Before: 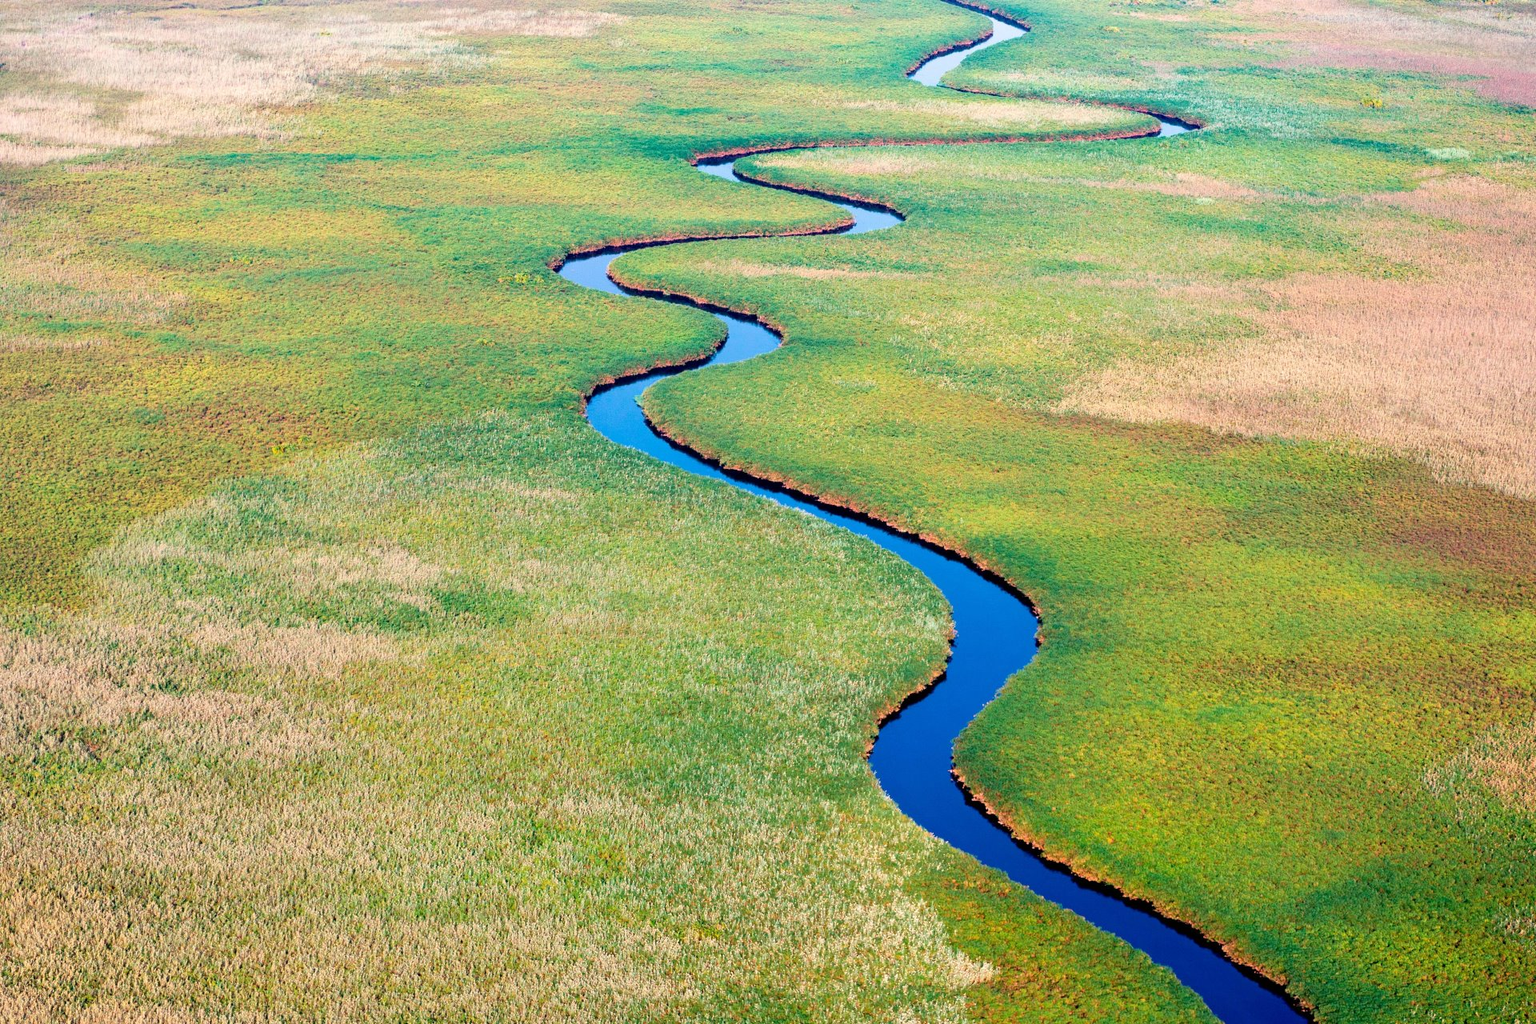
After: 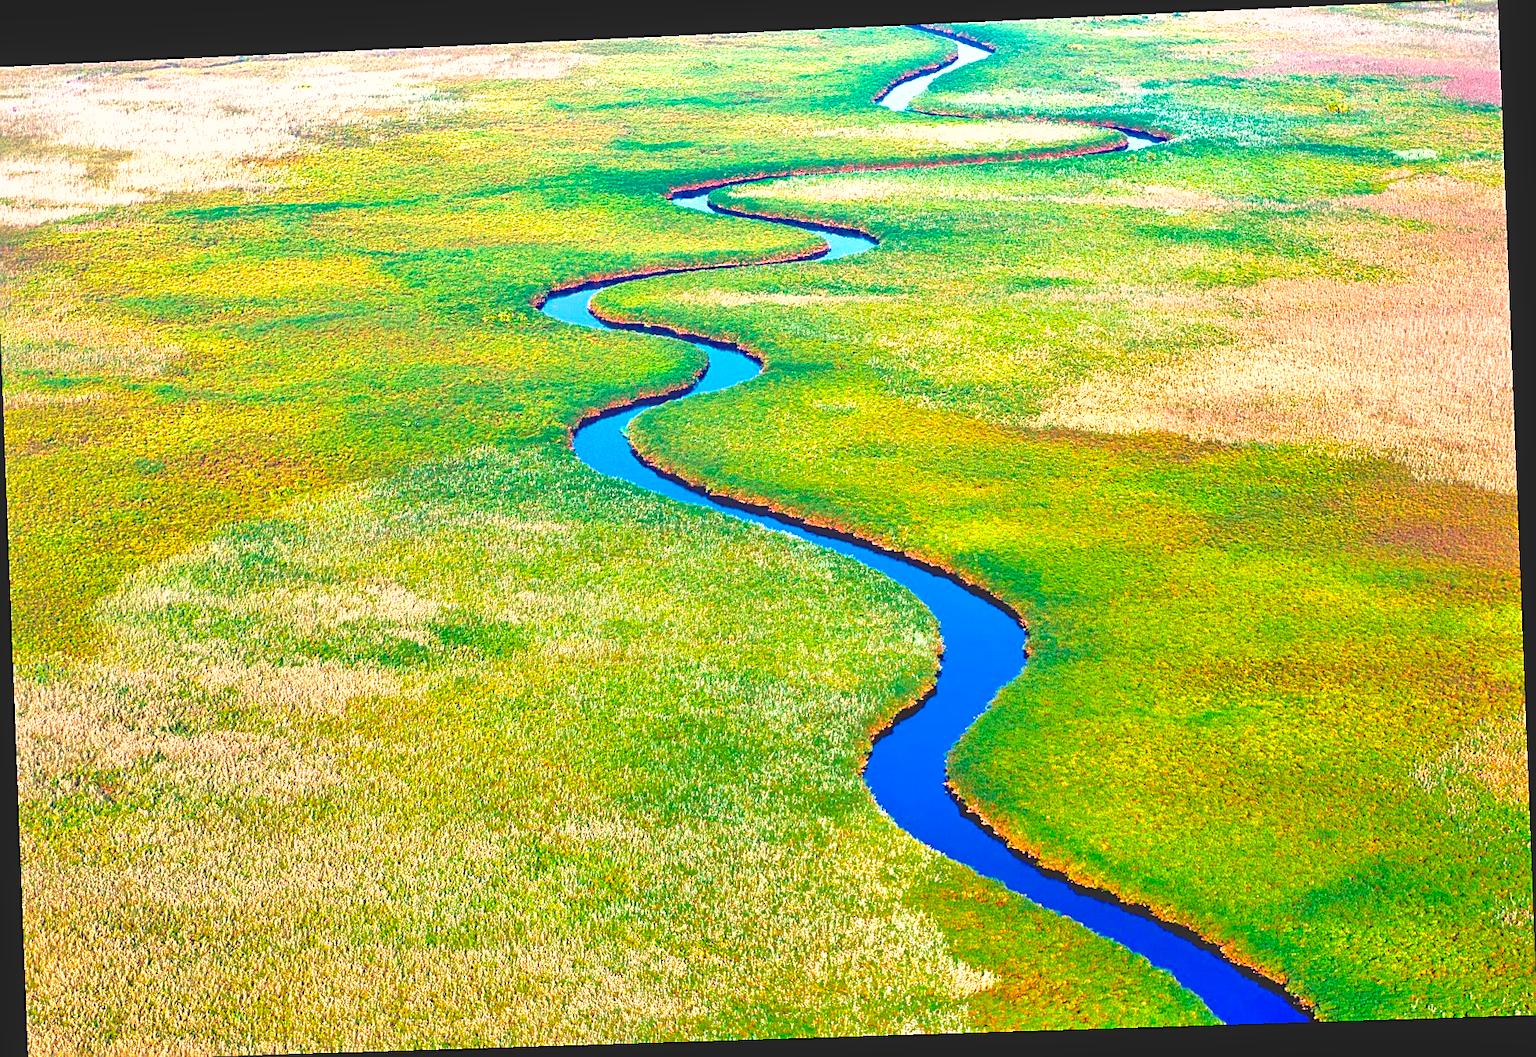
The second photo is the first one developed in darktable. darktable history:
exposure: black level correction -0.005, exposure 0.622 EV, compensate highlight preservation false
shadows and highlights: on, module defaults
tone equalizer: -7 EV 0.15 EV, -6 EV 0.6 EV, -5 EV 1.15 EV, -4 EV 1.33 EV, -3 EV 1.15 EV, -2 EV 0.6 EV, -1 EV 0.15 EV, mask exposure compensation -0.5 EV
rotate and perspective: rotation -2.22°, lens shift (horizontal) -0.022, automatic cropping off
color balance rgb: perceptual saturation grading › global saturation 30%, global vibrance 20%
crop and rotate: left 0.614%, top 0.179%, bottom 0.309%
sharpen: on, module defaults
